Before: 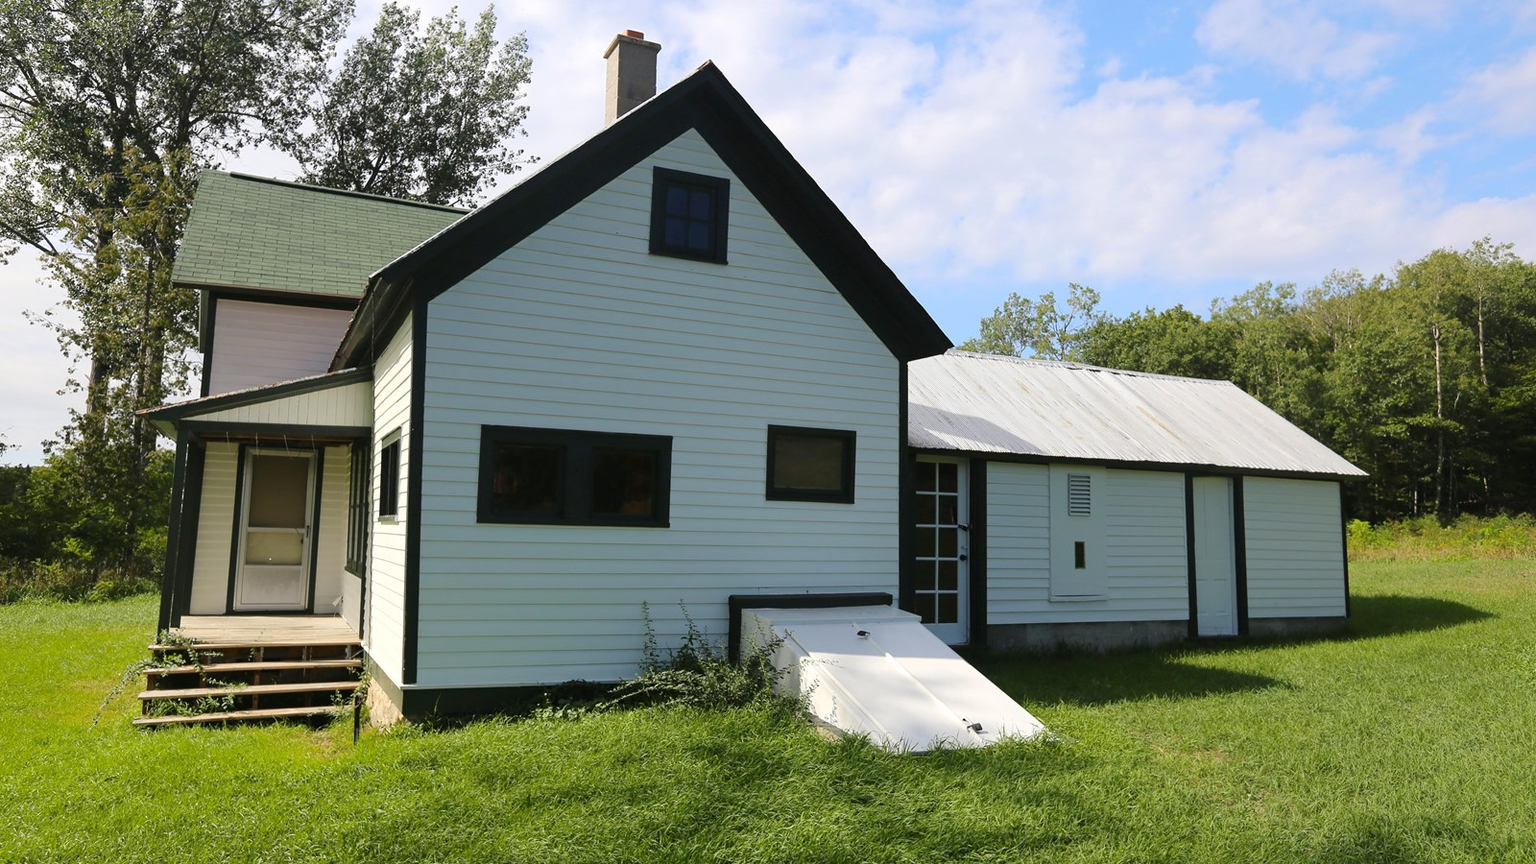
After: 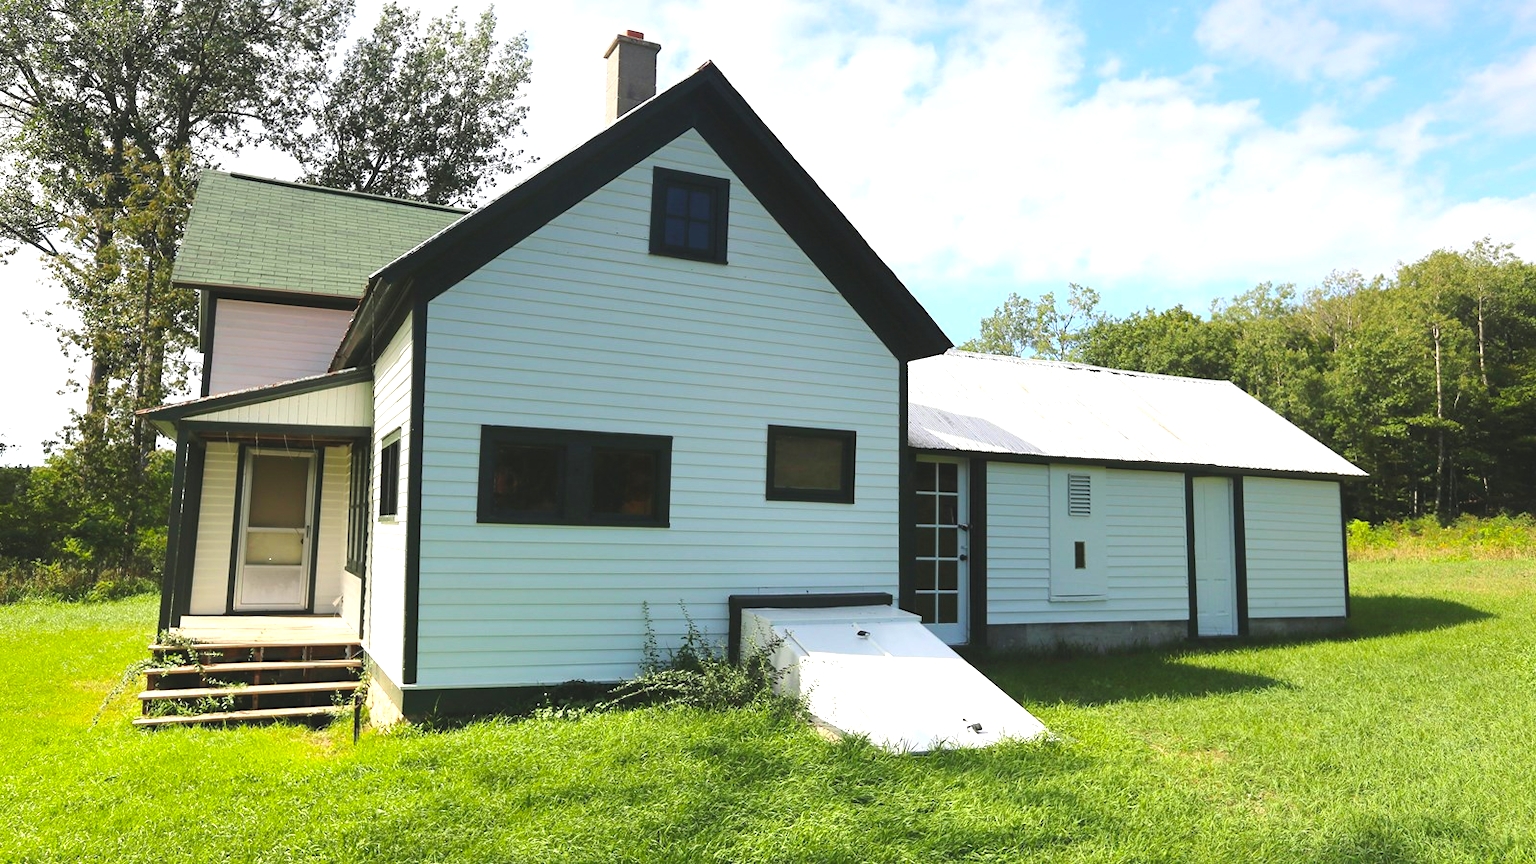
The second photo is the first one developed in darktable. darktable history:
color calibration: output R [0.946, 0.065, -0.013, 0], output G [-0.246, 1.264, -0.017, 0], output B [0.046, -0.098, 1.05, 0], illuminant custom, x 0.344, y 0.359, temperature 5045.54 K
graduated density: on, module defaults
exposure: black level correction -0.005, exposure 1 EV, compensate highlight preservation false
